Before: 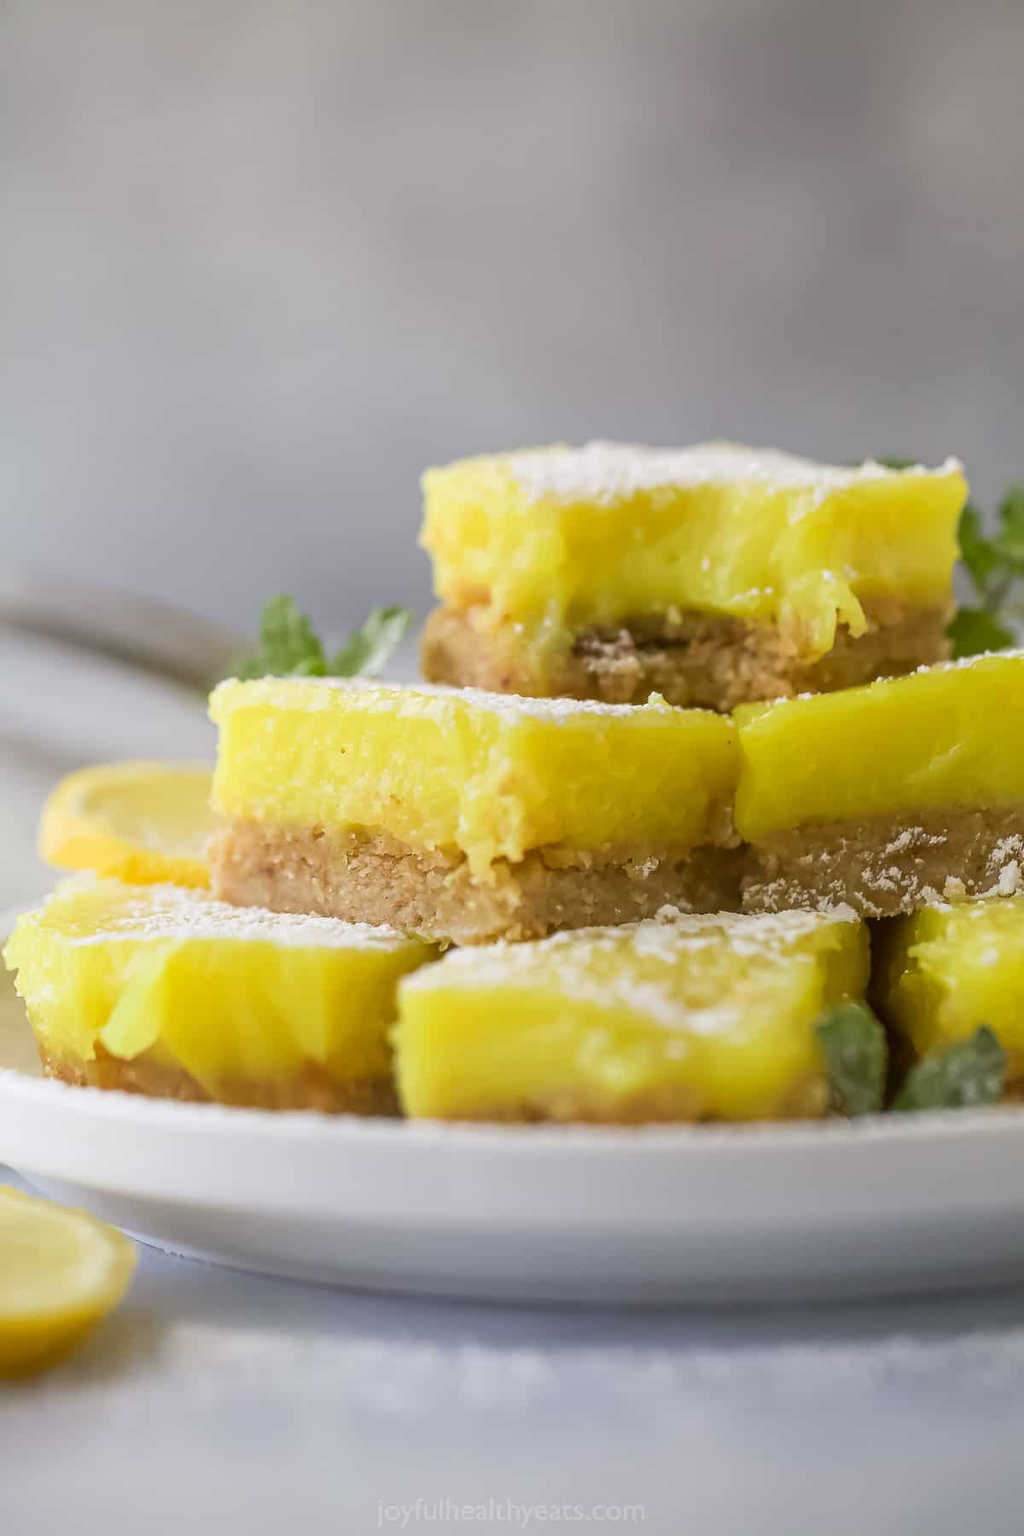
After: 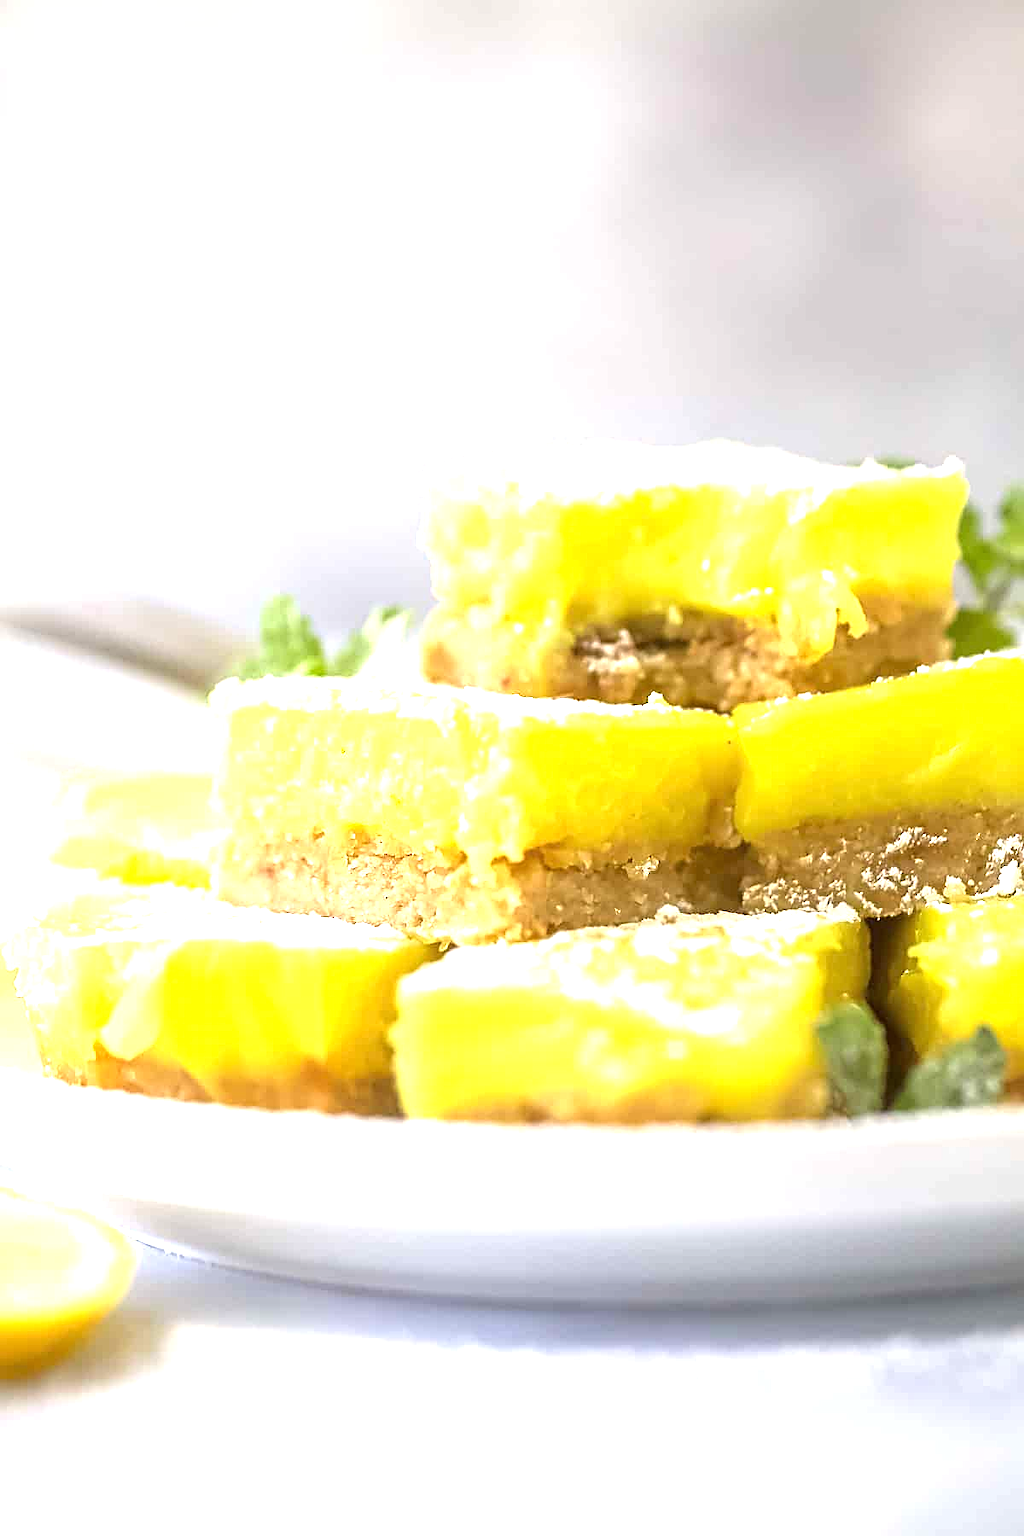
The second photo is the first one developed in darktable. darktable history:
exposure: black level correction 0, exposure 1.495 EV, compensate exposure bias true, compensate highlight preservation false
sharpen: on, module defaults
